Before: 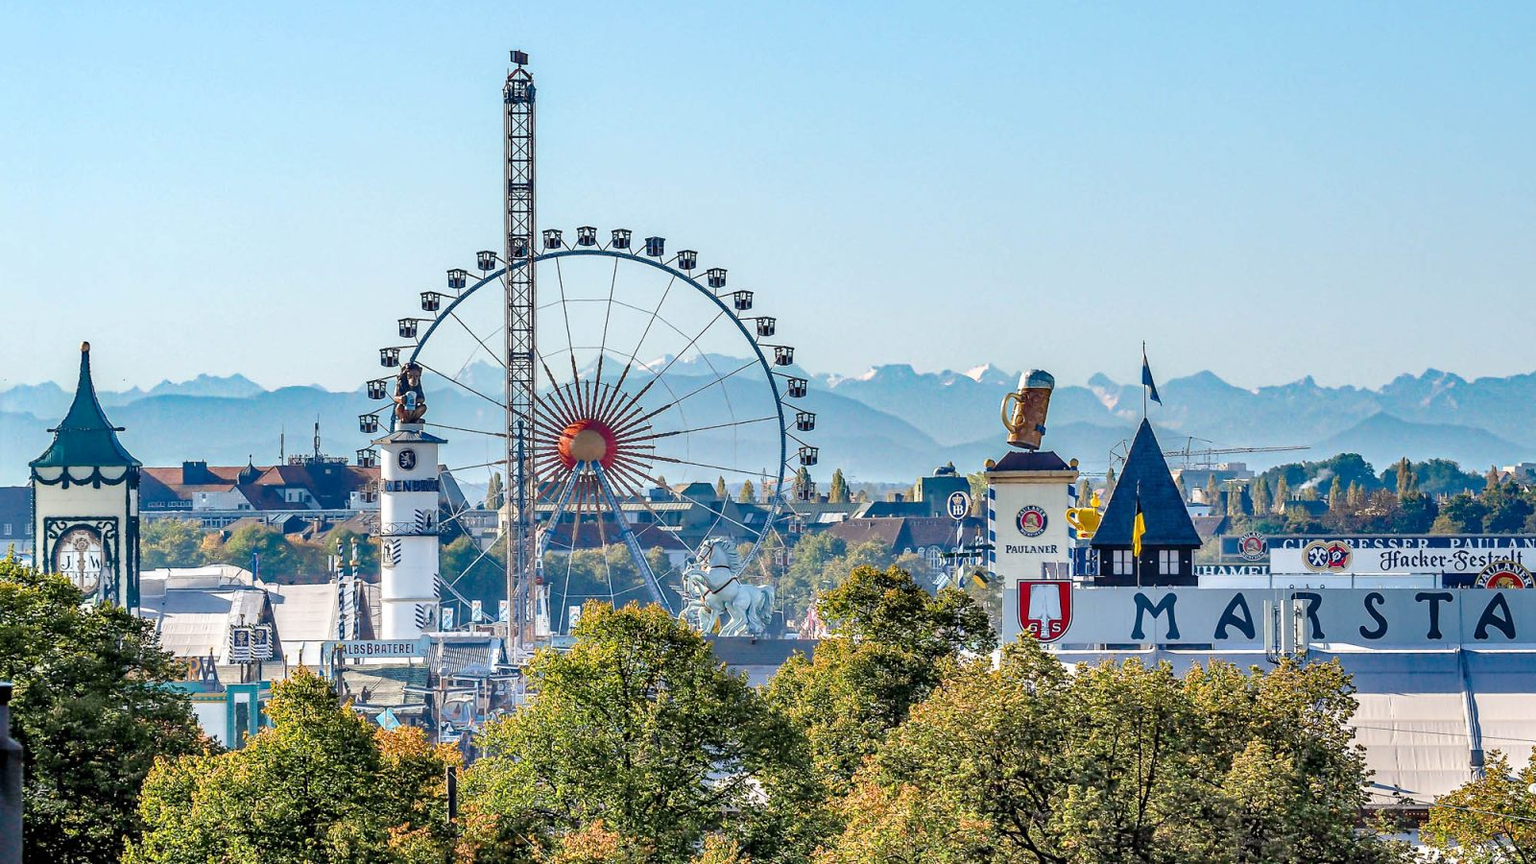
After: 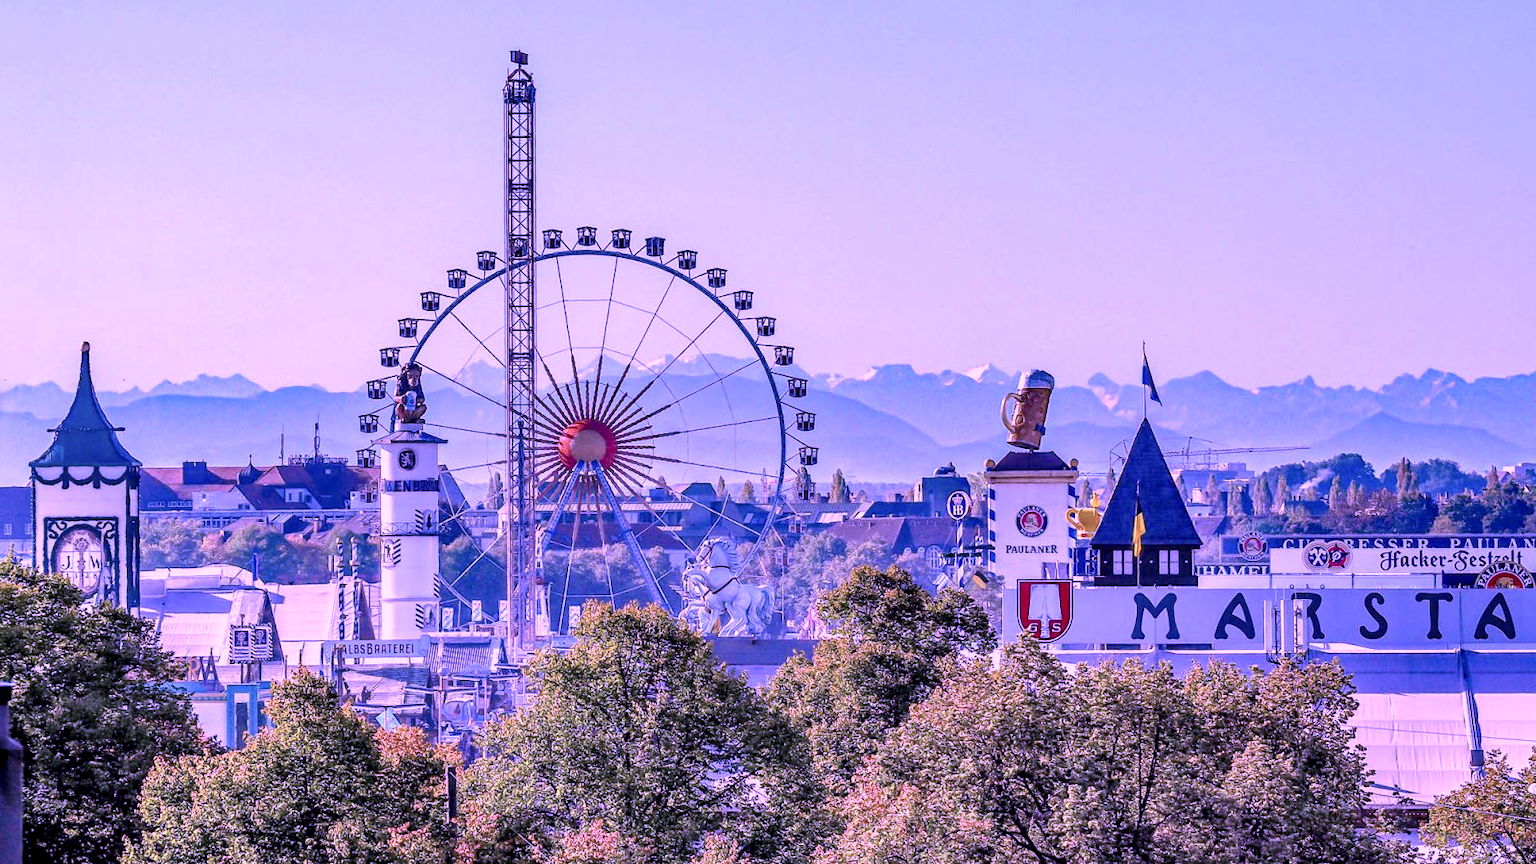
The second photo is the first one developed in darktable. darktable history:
color calibration: illuminant custom, x 0.379, y 0.481, temperature 4443.07 K
local contrast: highlights 100%, shadows 100%, detail 131%, midtone range 0.2
